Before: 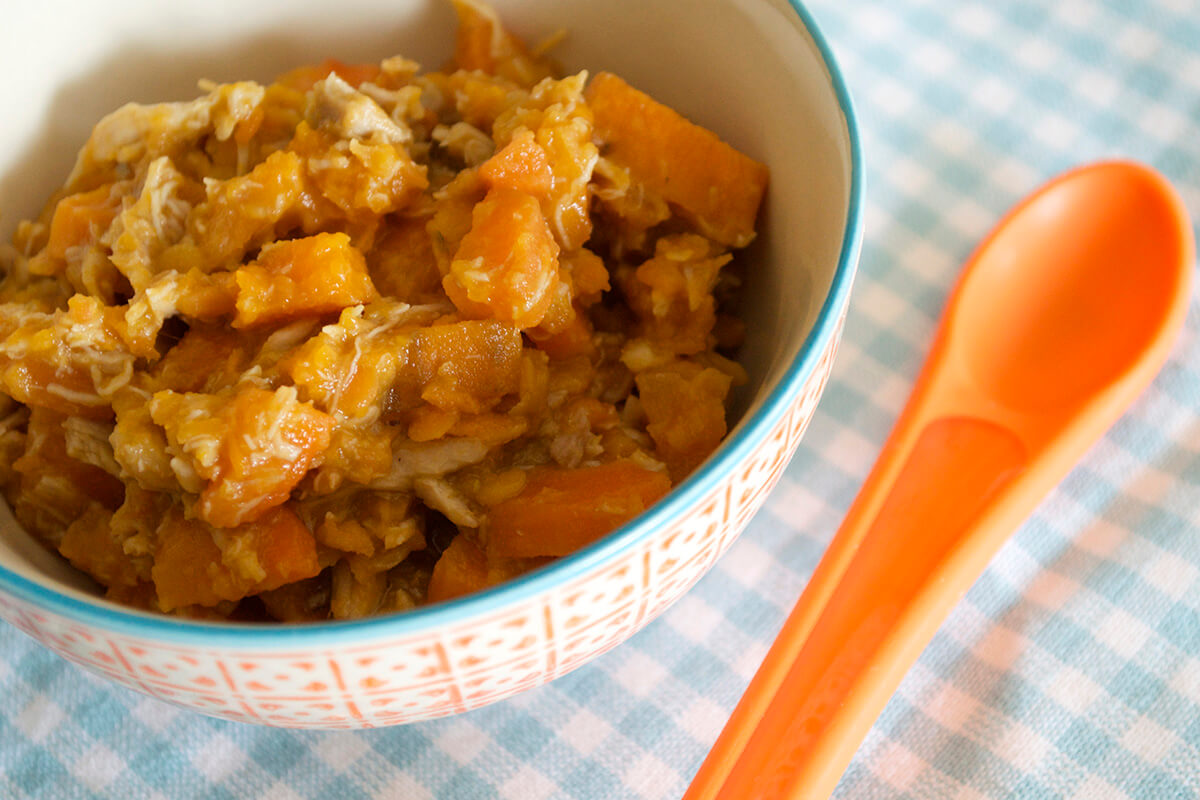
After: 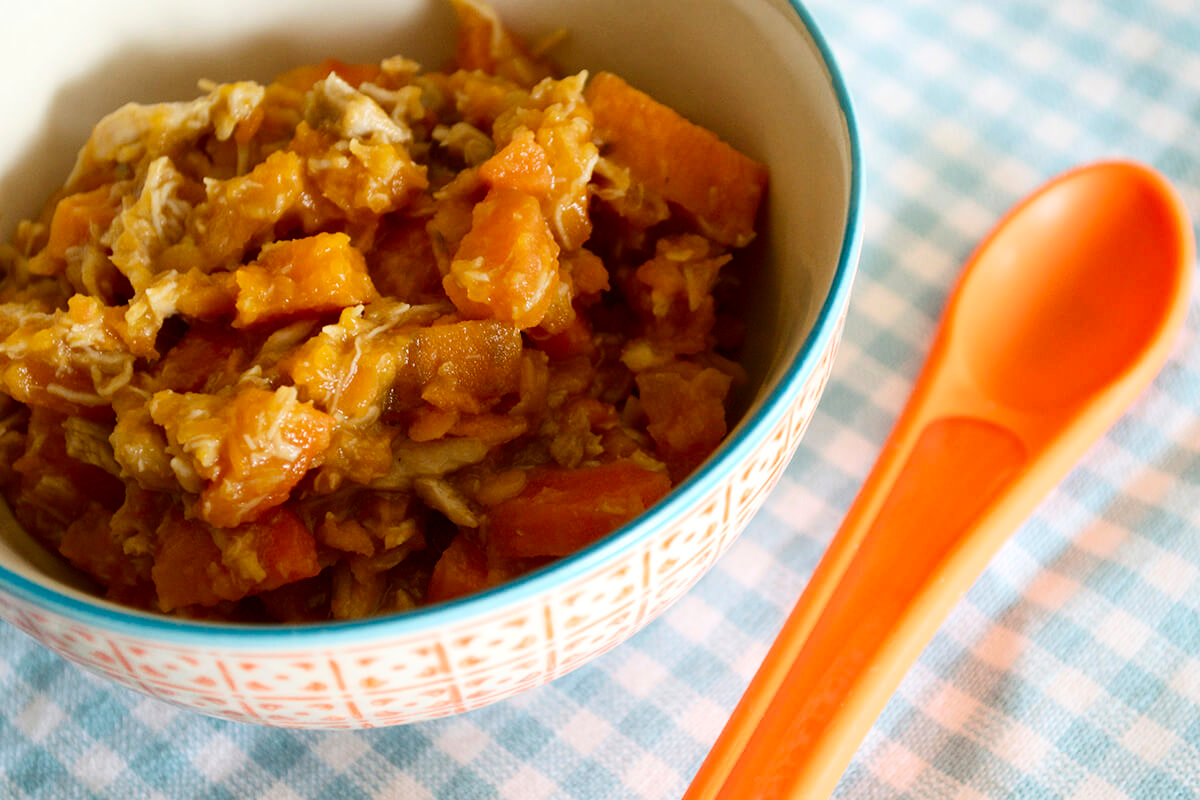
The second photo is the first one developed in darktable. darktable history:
contrast brightness saturation: contrast 0.204, brightness -0.113, saturation 0.104
tone equalizer: -8 EV -1.81 EV, -7 EV -1.13 EV, -6 EV -1.65 EV, smoothing diameter 24.79%, edges refinement/feathering 11.75, preserve details guided filter
